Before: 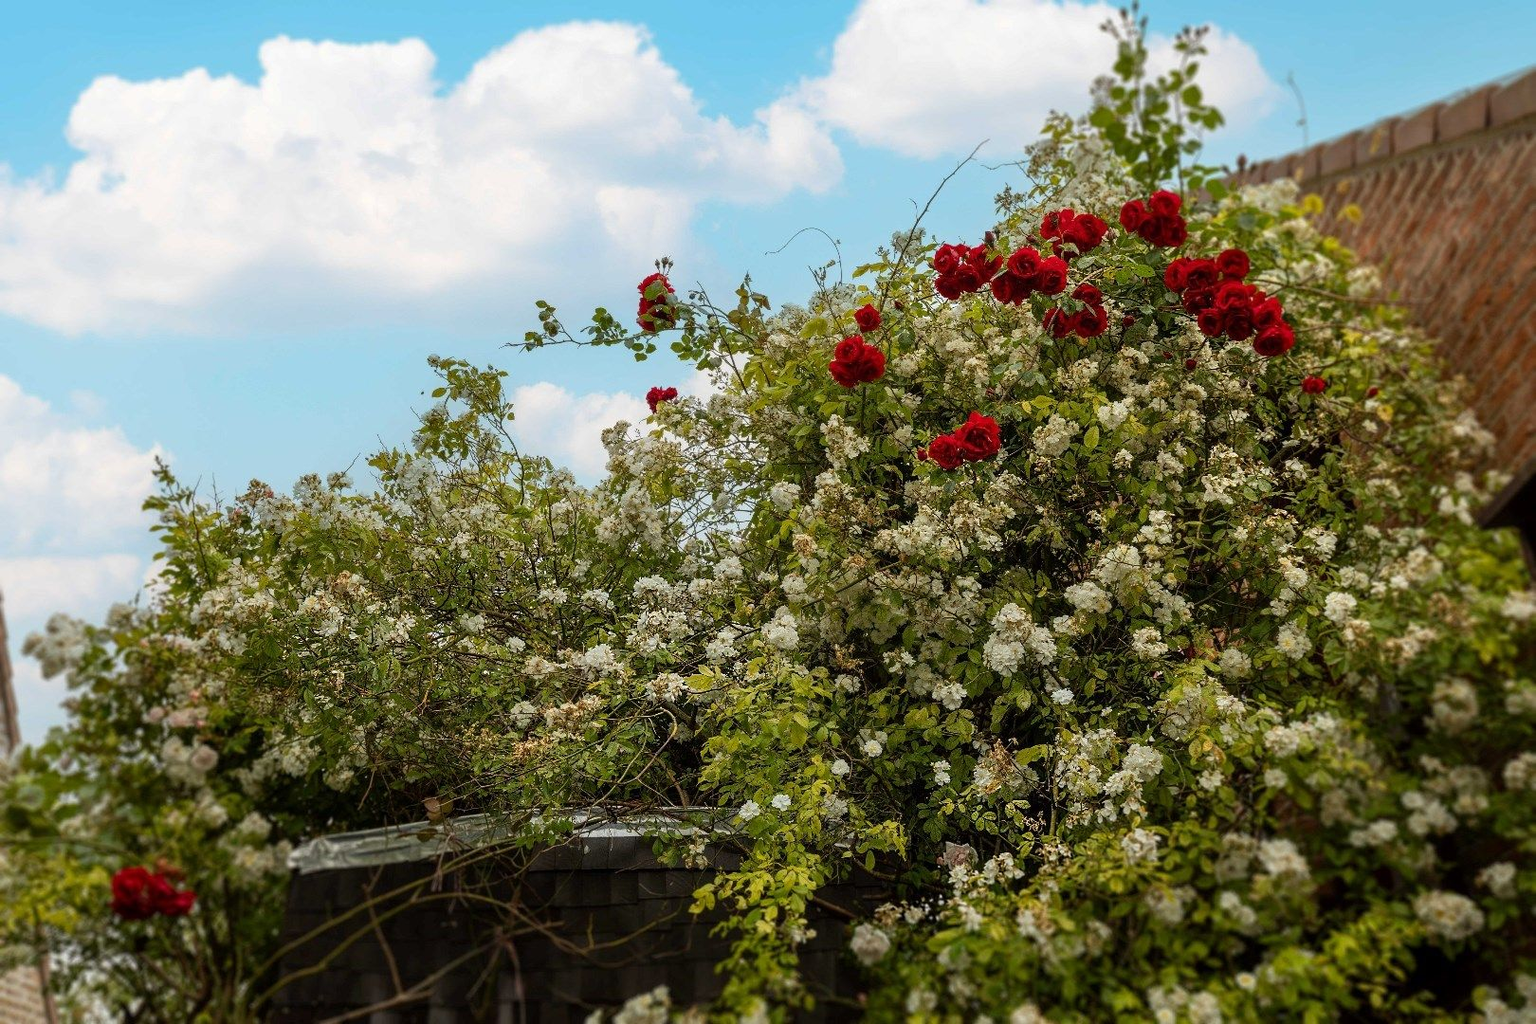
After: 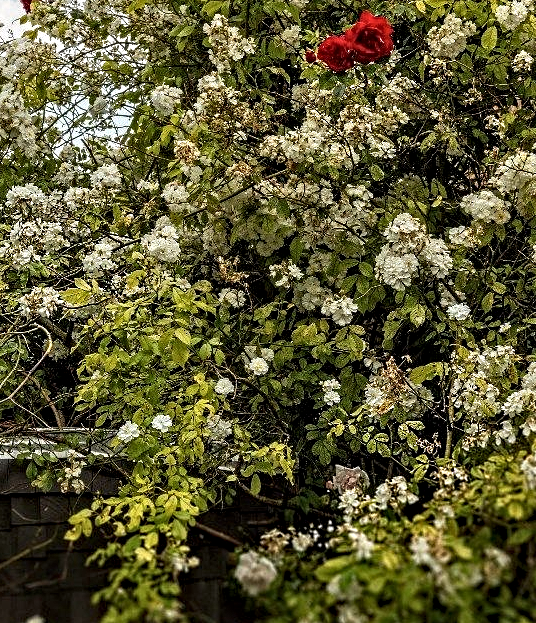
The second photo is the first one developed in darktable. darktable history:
exposure: exposure 0.127 EV, compensate highlight preservation false
crop: left 40.878%, top 39.176%, right 25.993%, bottom 3.081%
contrast equalizer: octaves 7, y [[0.5, 0.542, 0.583, 0.625, 0.667, 0.708], [0.5 ×6], [0.5 ×6], [0 ×6], [0 ×6]]
